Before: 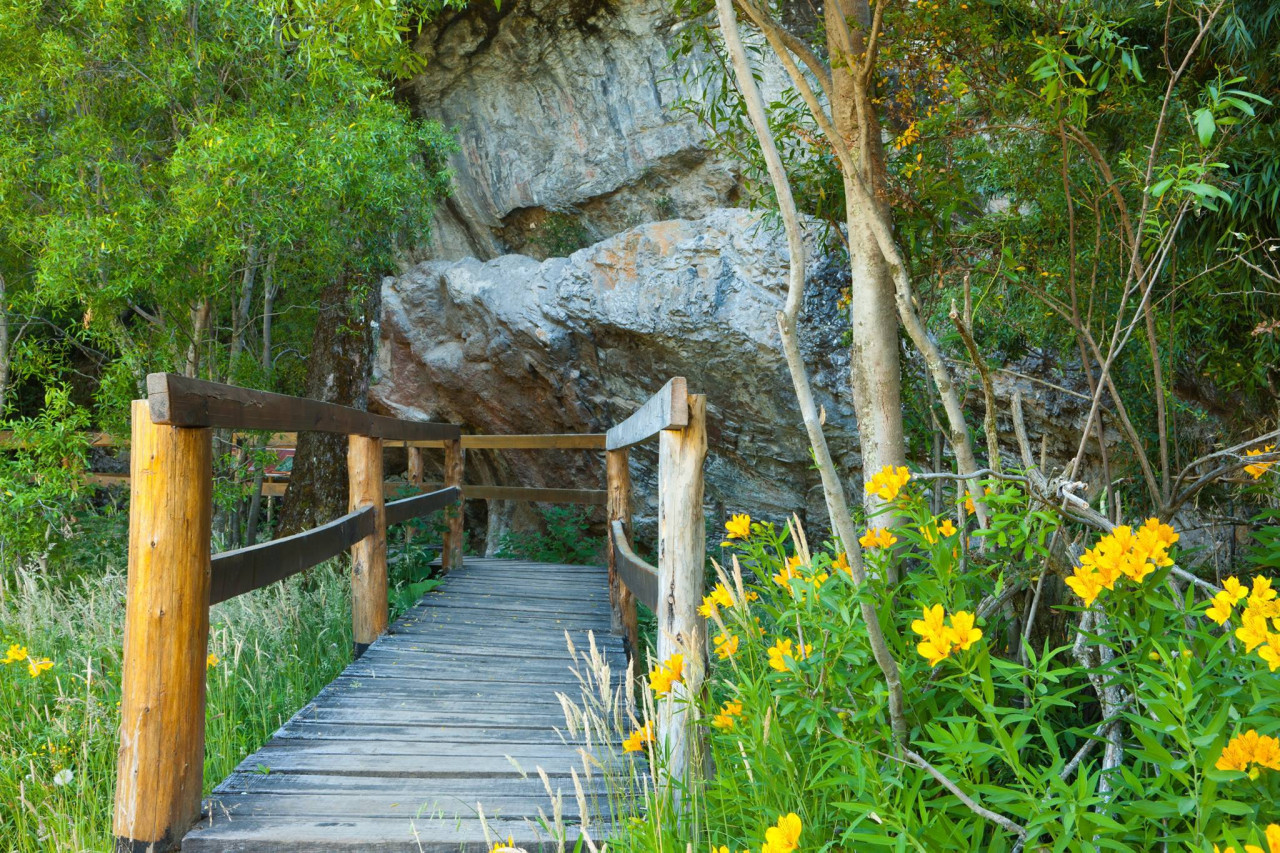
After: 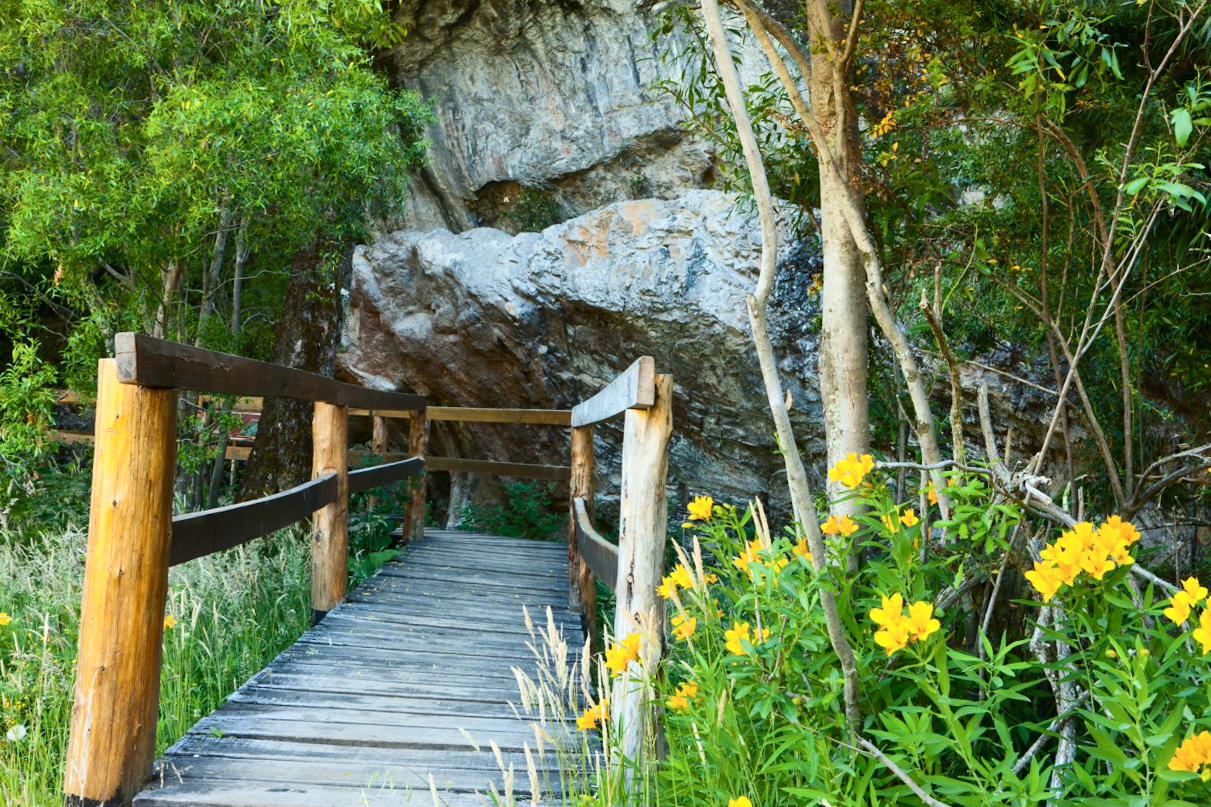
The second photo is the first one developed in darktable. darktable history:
contrast brightness saturation: contrast 0.22
crop and rotate: angle -2.2°
